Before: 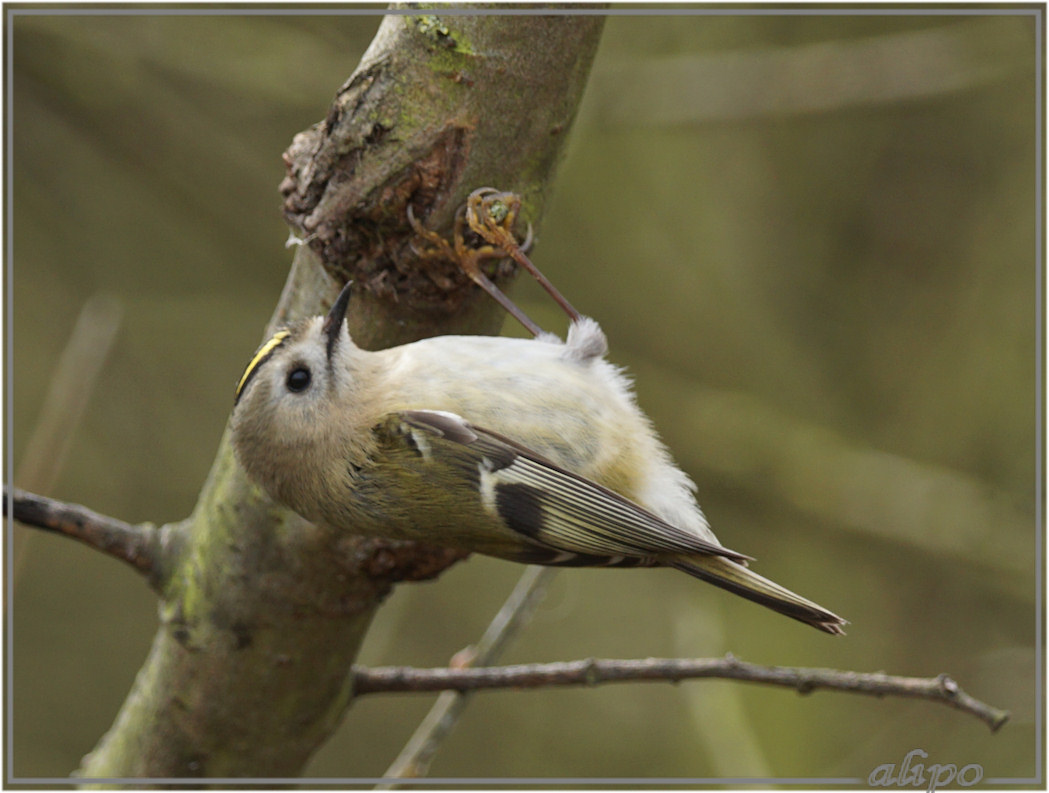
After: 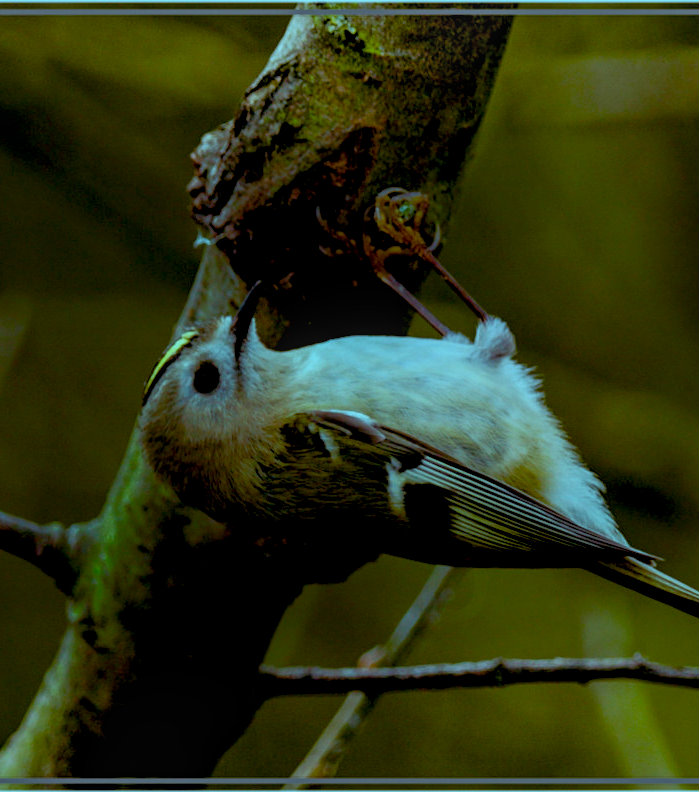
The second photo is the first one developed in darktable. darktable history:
bloom: on, module defaults
crop and rotate: left 8.786%, right 24.548%
color balance rgb: shadows lift › luminance -7.7%, shadows lift › chroma 2.13%, shadows lift › hue 165.27°, power › luminance -7.77%, power › chroma 1.34%, power › hue 330.55°, highlights gain › luminance -33.33%, highlights gain › chroma 5.68%, highlights gain › hue 217.2°, global offset › luminance -0.33%, global offset › chroma 0.11%, global offset › hue 165.27°, perceptual saturation grading › global saturation 27.72%, perceptual saturation grading › highlights -25%, perceptual saturation grading › mid-tones 25%, perceptual saturation grading › shadows 50%
local contrast: detail 130%
white balance: red 0.976, blue 1.04
exposure: black level correction 0.056, exposure -0.039 EV, compensate highlight preservation false
shadows and highlights: shadows -54.3, highlights 86.09, soften with gaussian
